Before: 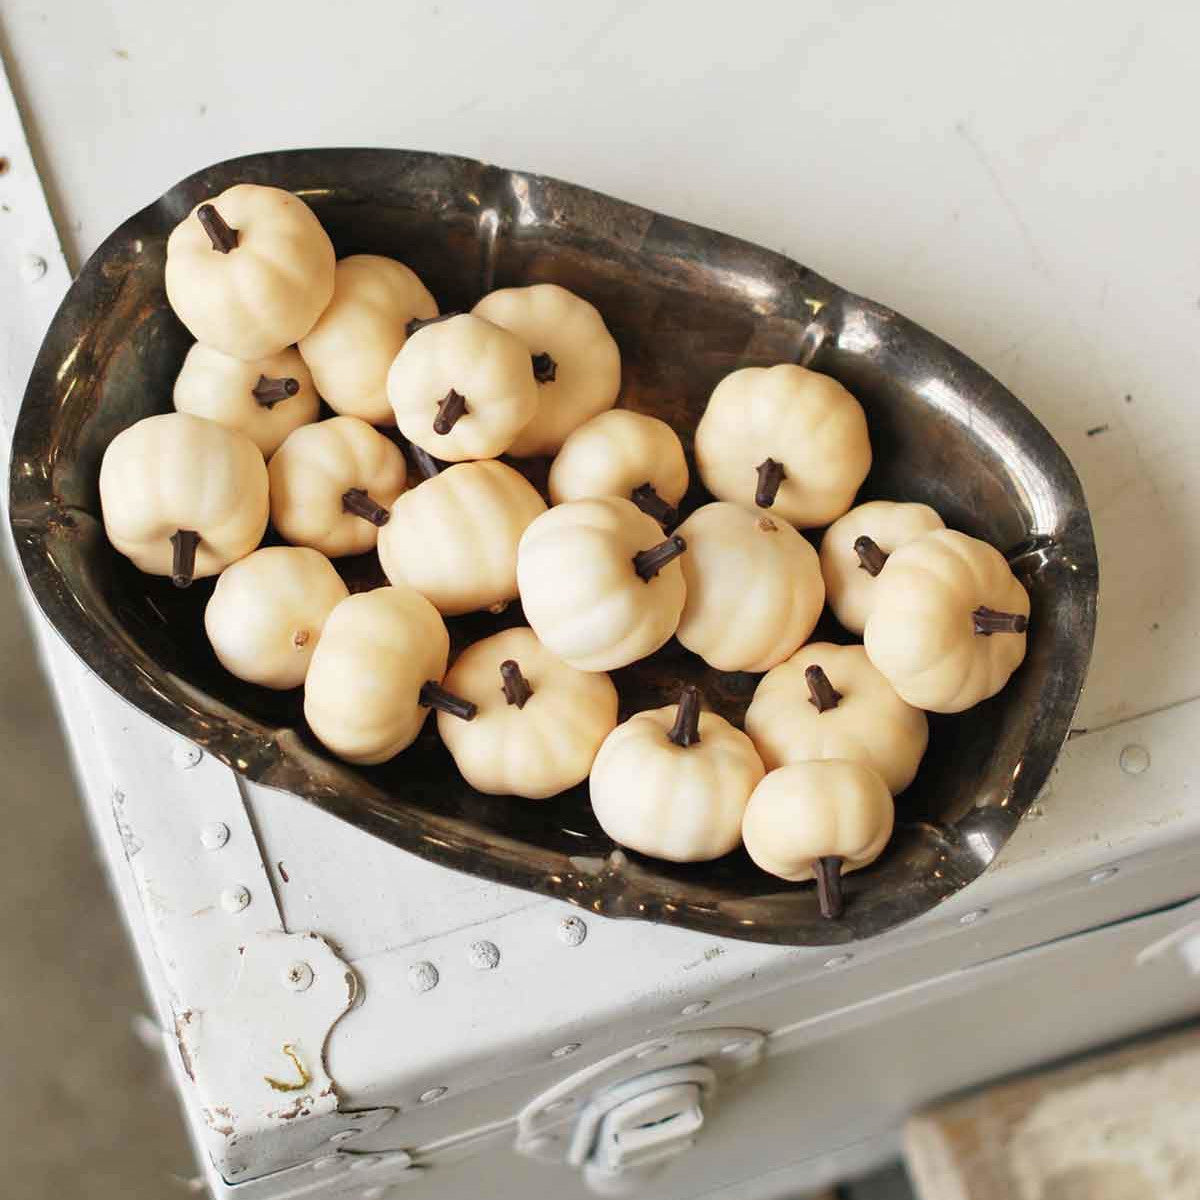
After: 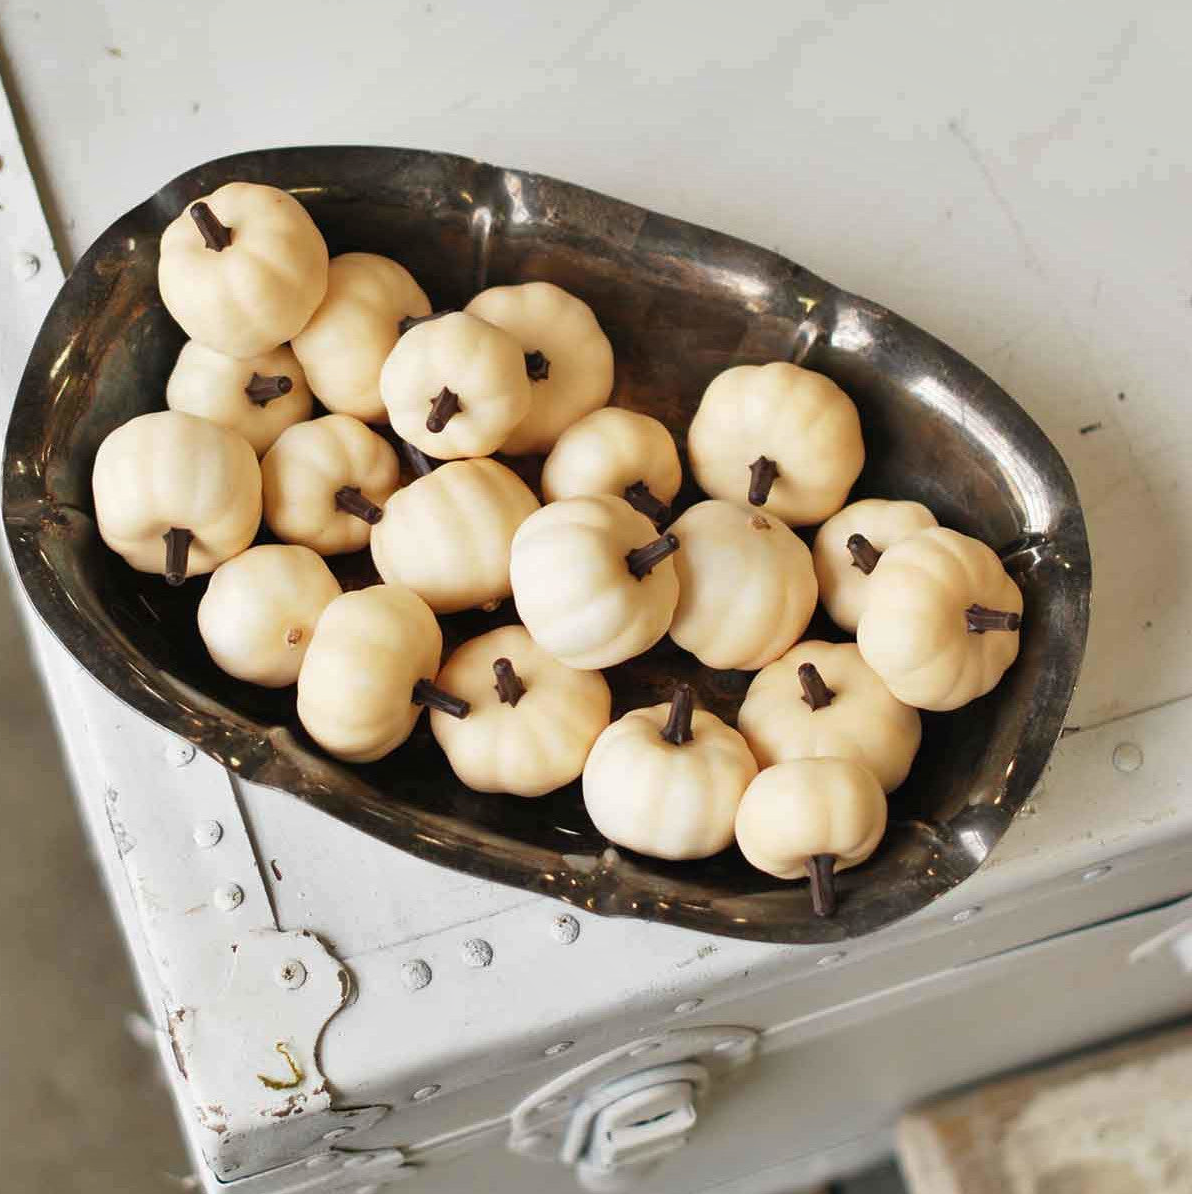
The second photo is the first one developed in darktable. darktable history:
shadows and highlights: low approximation 0.01, soften with gaussian
crop and rotate: left 0.614%, top 0.179%, bottom 0.309%
